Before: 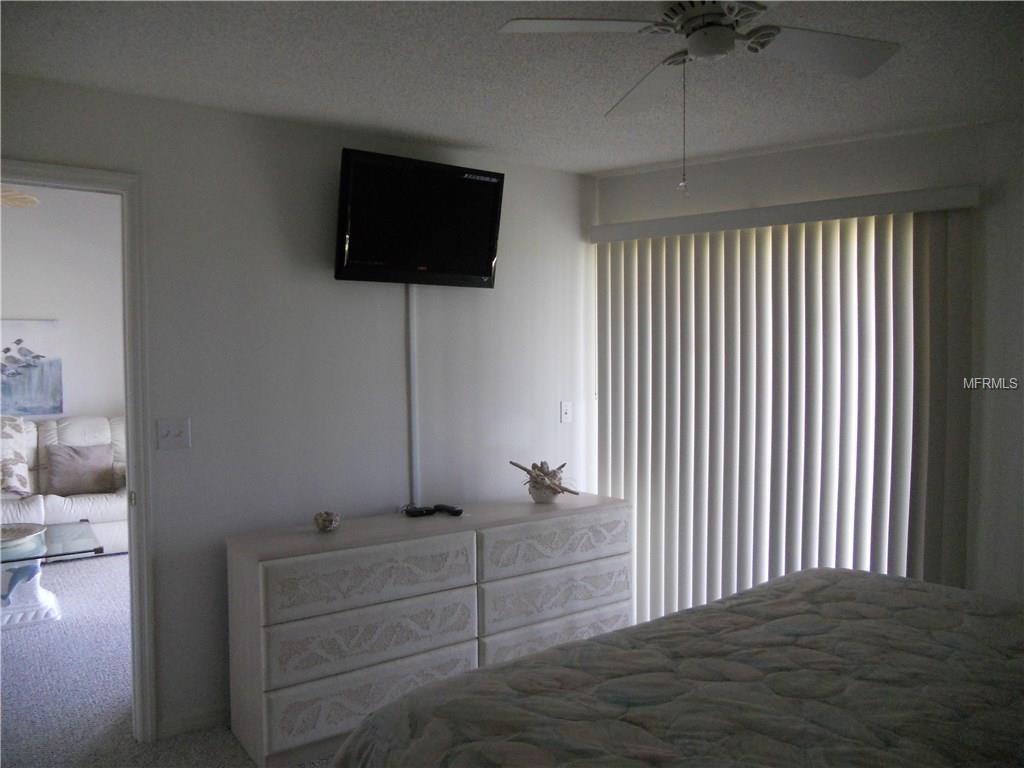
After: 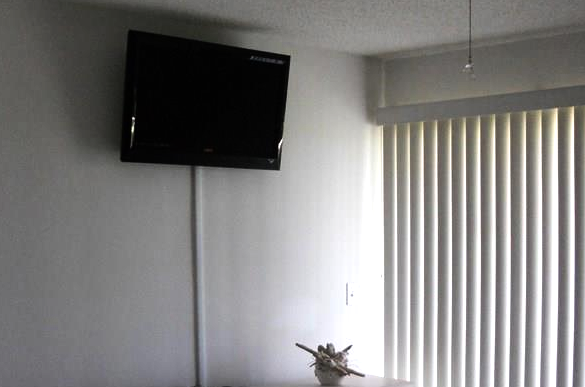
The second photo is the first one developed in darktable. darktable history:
crop: left 20.932%, top 15.471%, right 21.848%, bottom 34.081%
tone equalizer: -8 EV -0.75 EV, -7 EV -0.7 EV, -6 EV -0.6 EV, -5 EV -0.4 EV, -3 EV 0.4 EV, -2 EV 0.6 EV, -1 EV 0.7 EV, +0 EV 0.75 EV, edges refinement/feathering 500, mask exposure compensation -1.57 EV, preserve details no
color correction: saturation 0.98
white balance: red 1, blue 1
